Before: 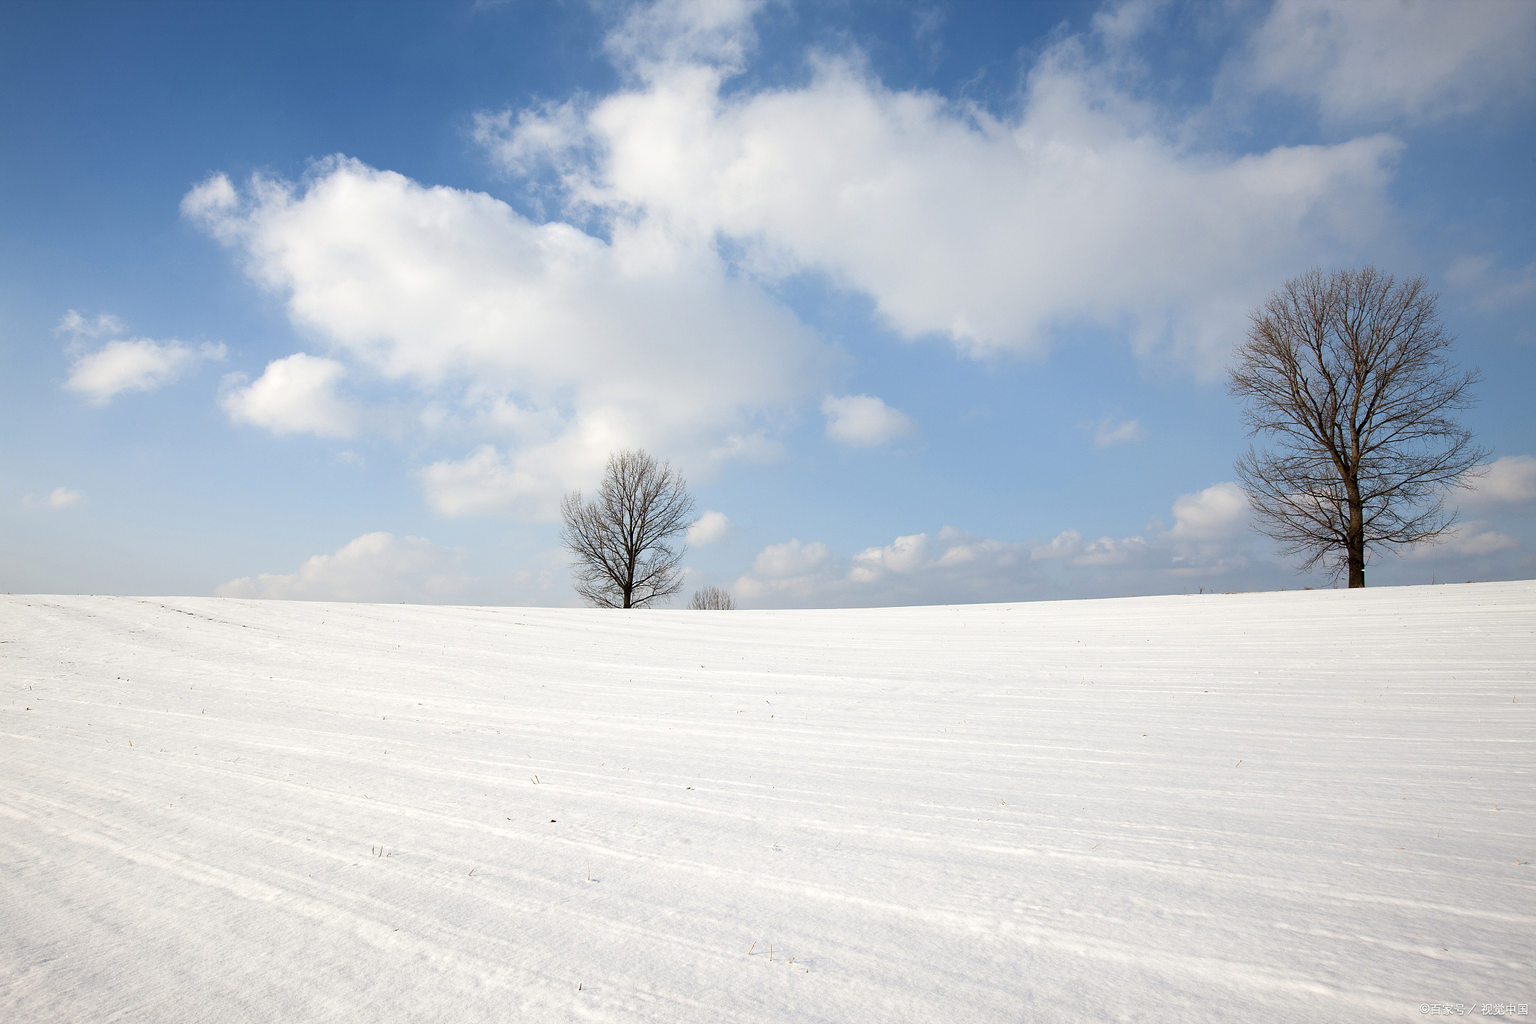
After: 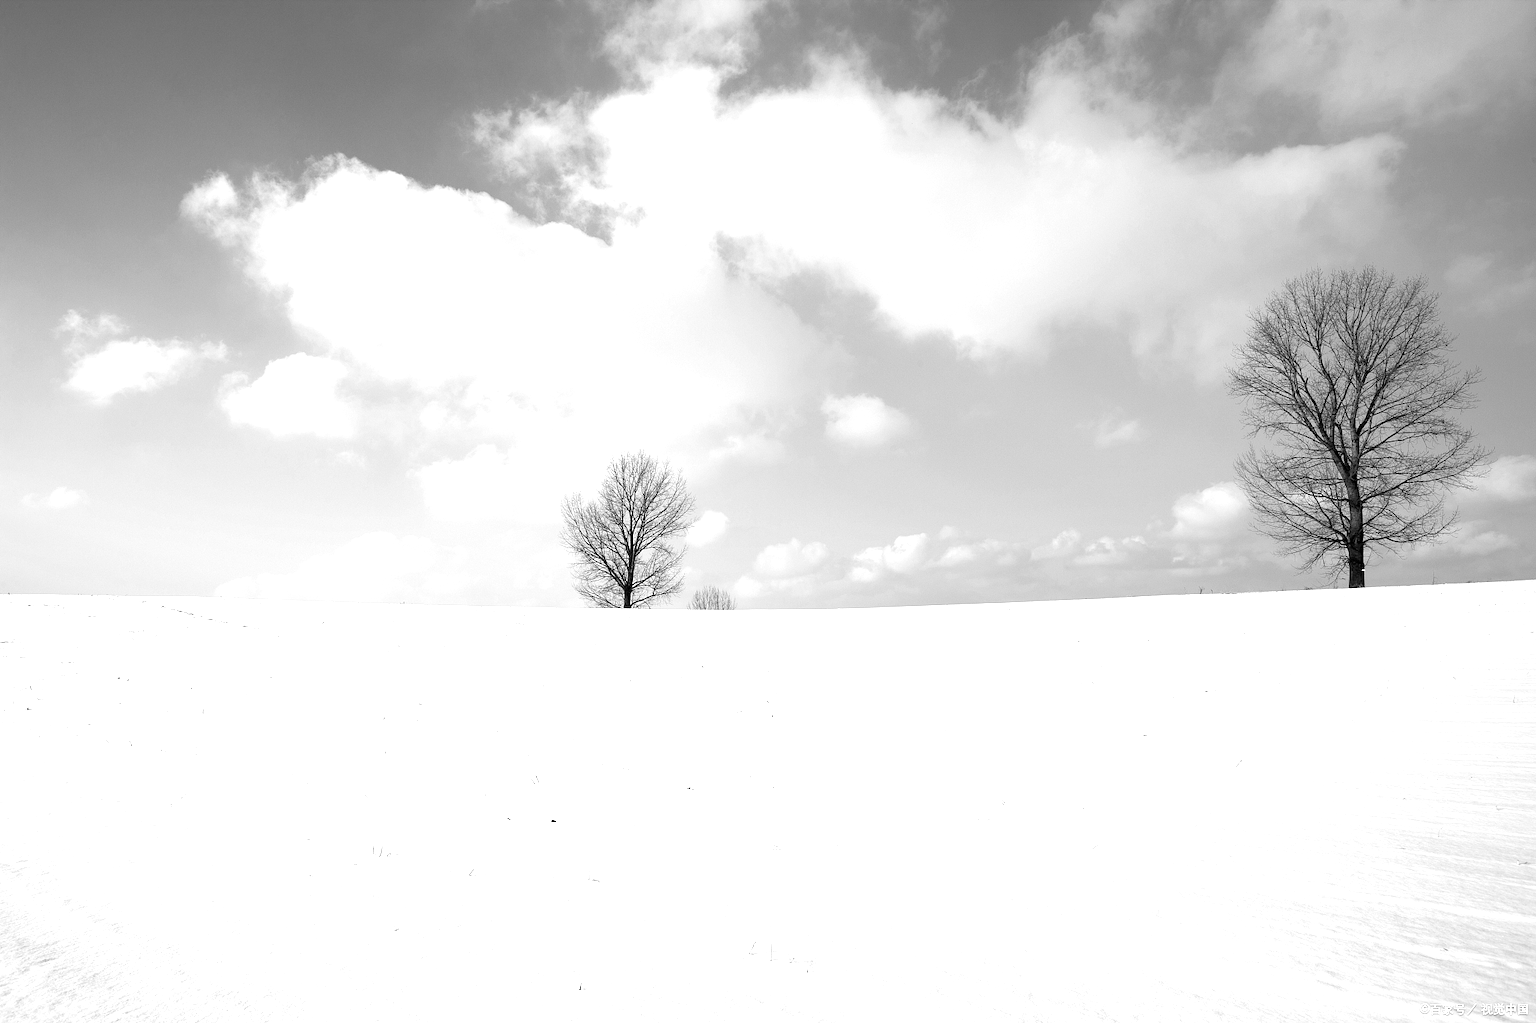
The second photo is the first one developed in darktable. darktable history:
exposure: black level correction 0, exposure 0.7 EV, compensate exposure bias true, compensate highlight preservation false
color zones: curves: ch1 [(0, -0.394) (0.143, -0.394) (0.286, -0.394) (0.429, -0.392) (0.571, -0.391) (0.714, -0.391) (0.857, -0.391) (1, -0.394)]
